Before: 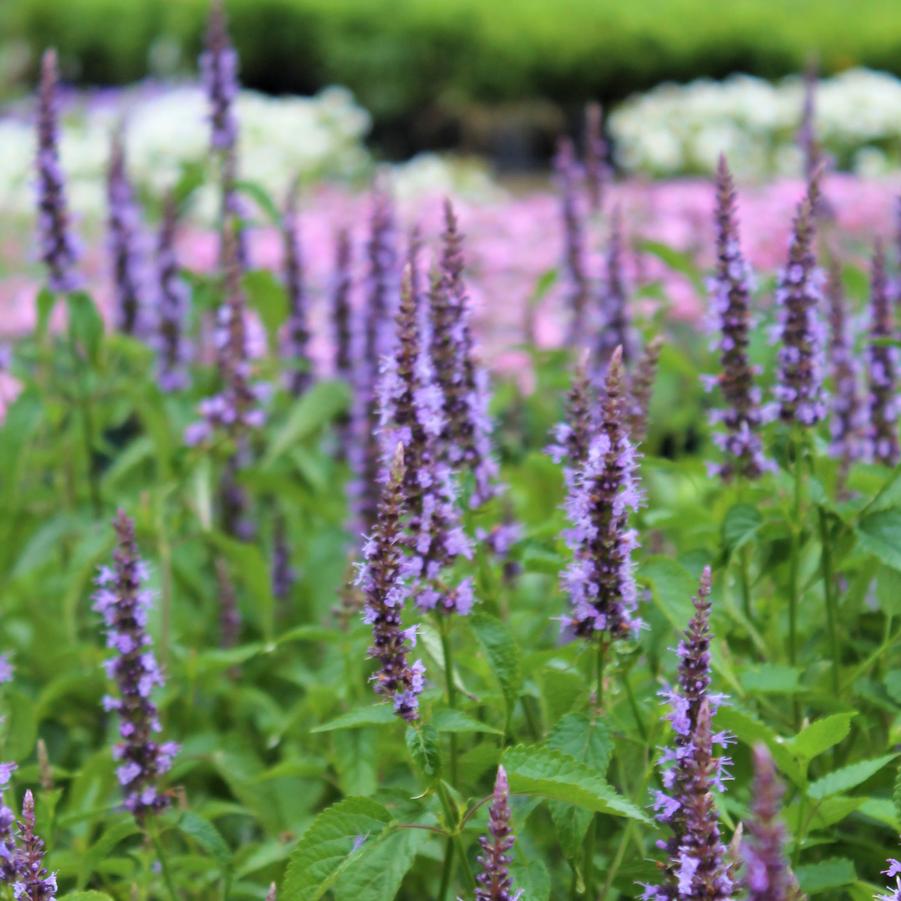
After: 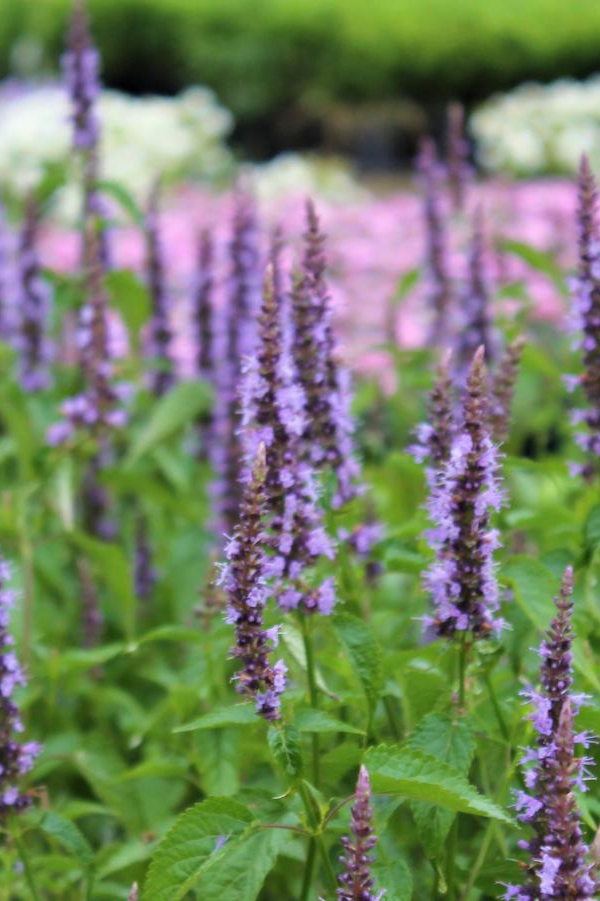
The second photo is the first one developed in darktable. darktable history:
color correction: highlights b* 3
crop: left 15.419%, right 17.914%
